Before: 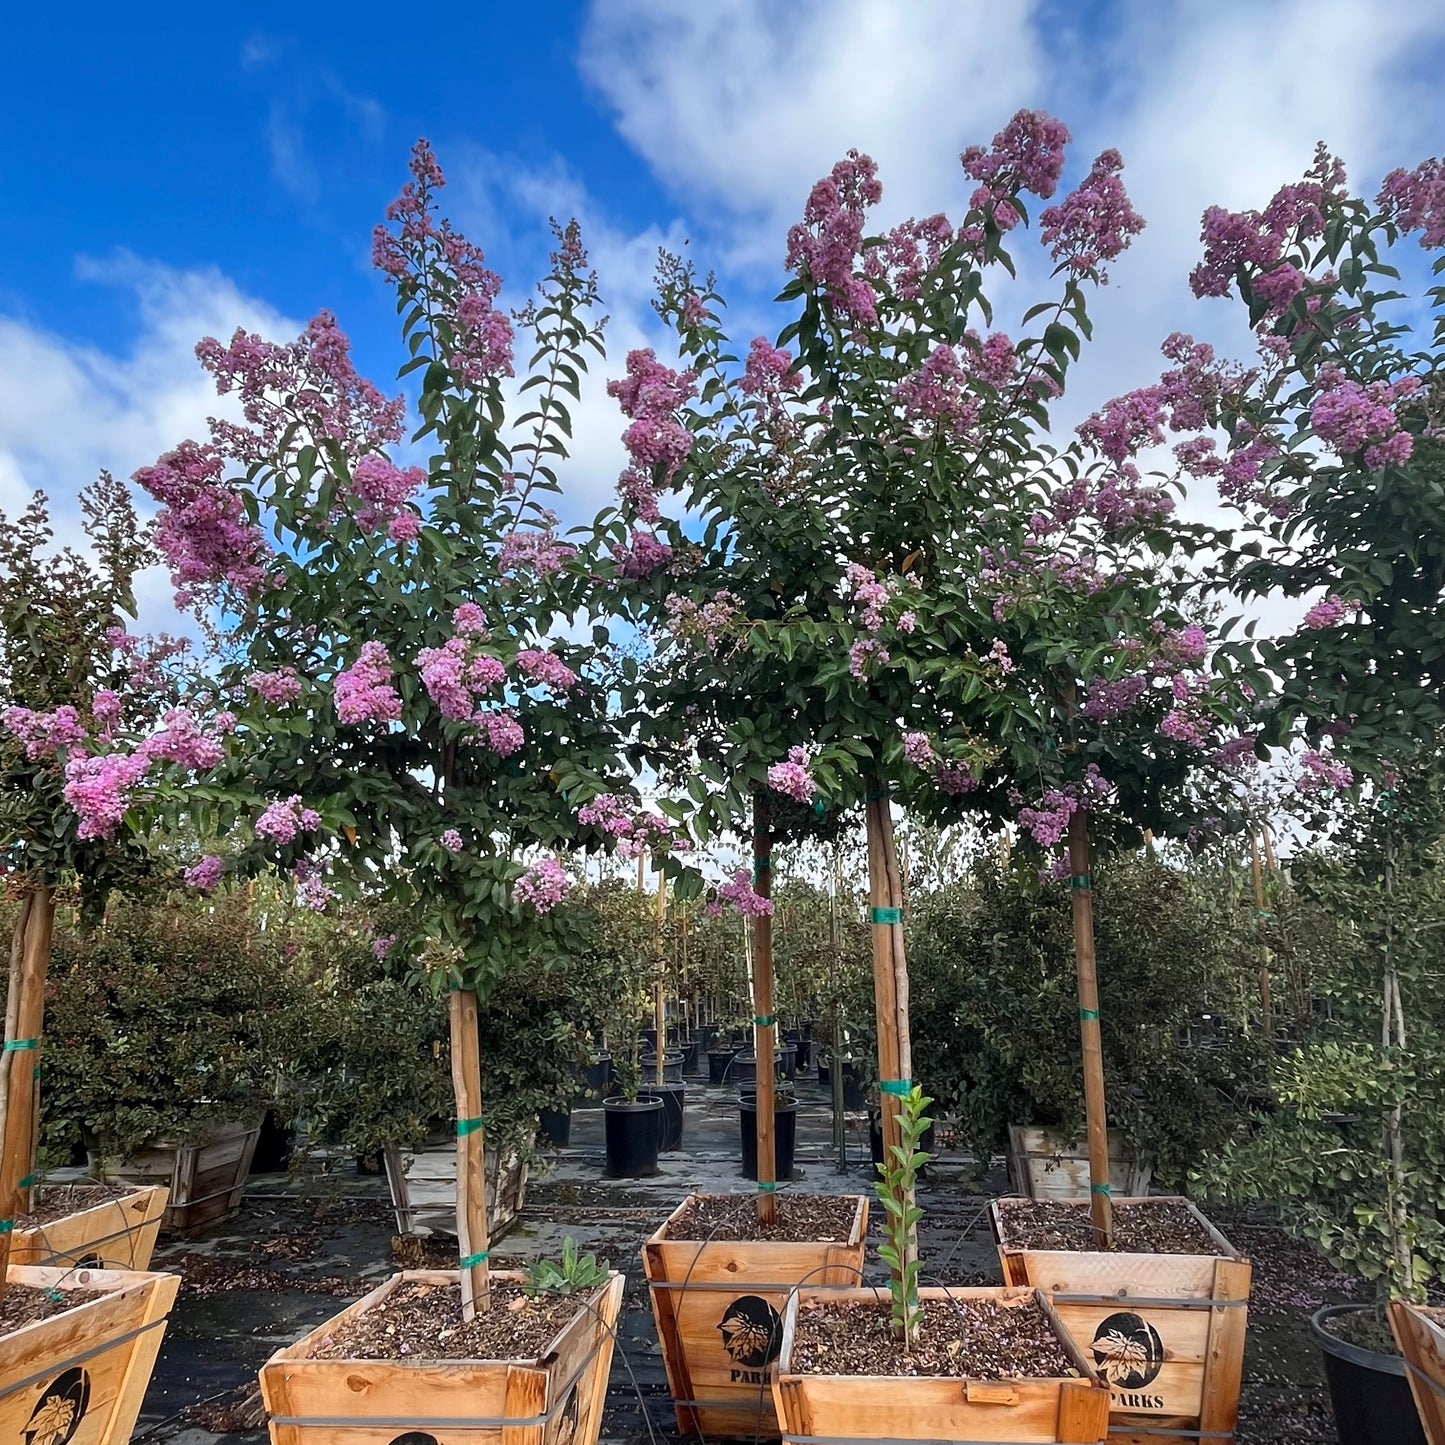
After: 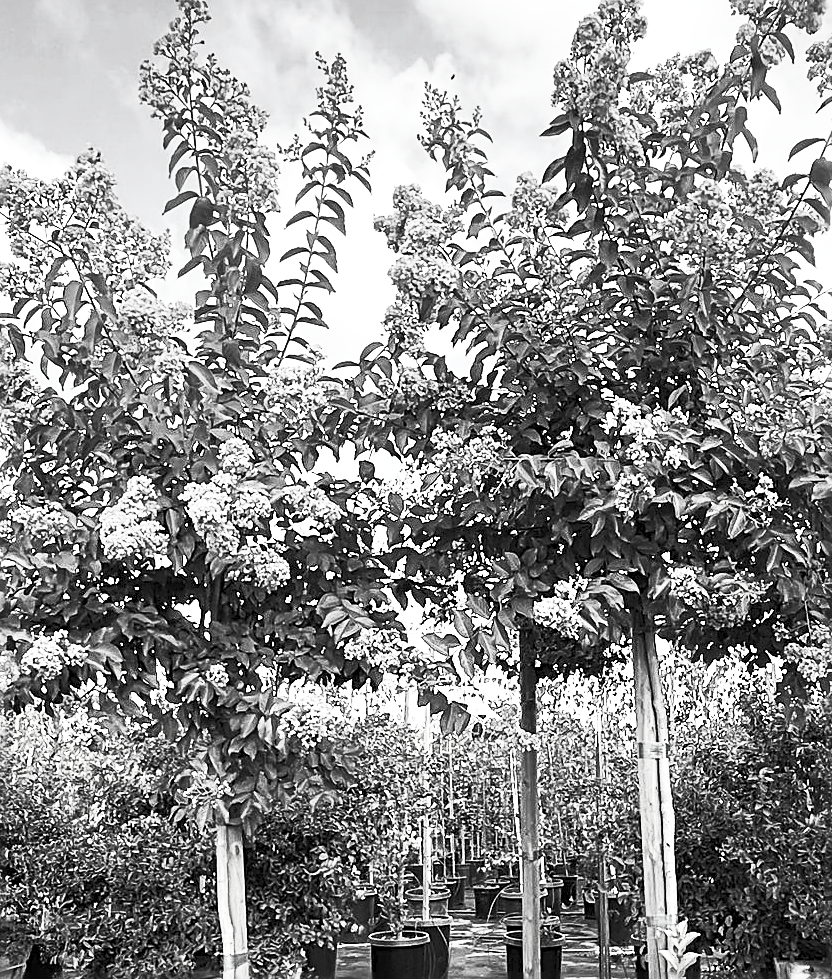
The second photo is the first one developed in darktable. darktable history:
contrast brightness saturation: contrast 0.538, brightness 0.487, saturation -0.99
sharpen: radius 2.531, amount 0.621
crop: left 16.242%, top 11.456%, right 26.138%, bottom 20.786%
exposure: black level correction 0, exposure 0.693 EV, compensate exposure bias true, compensate highlight preservation false
